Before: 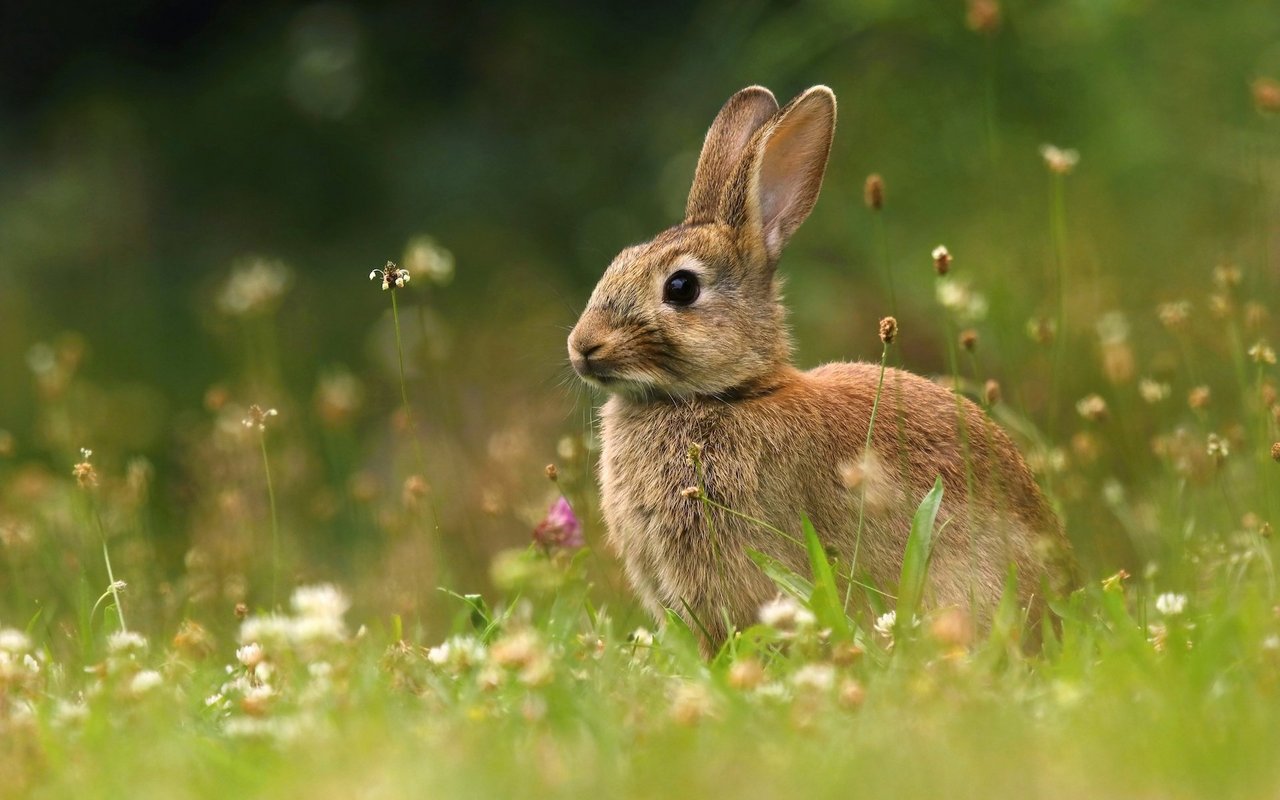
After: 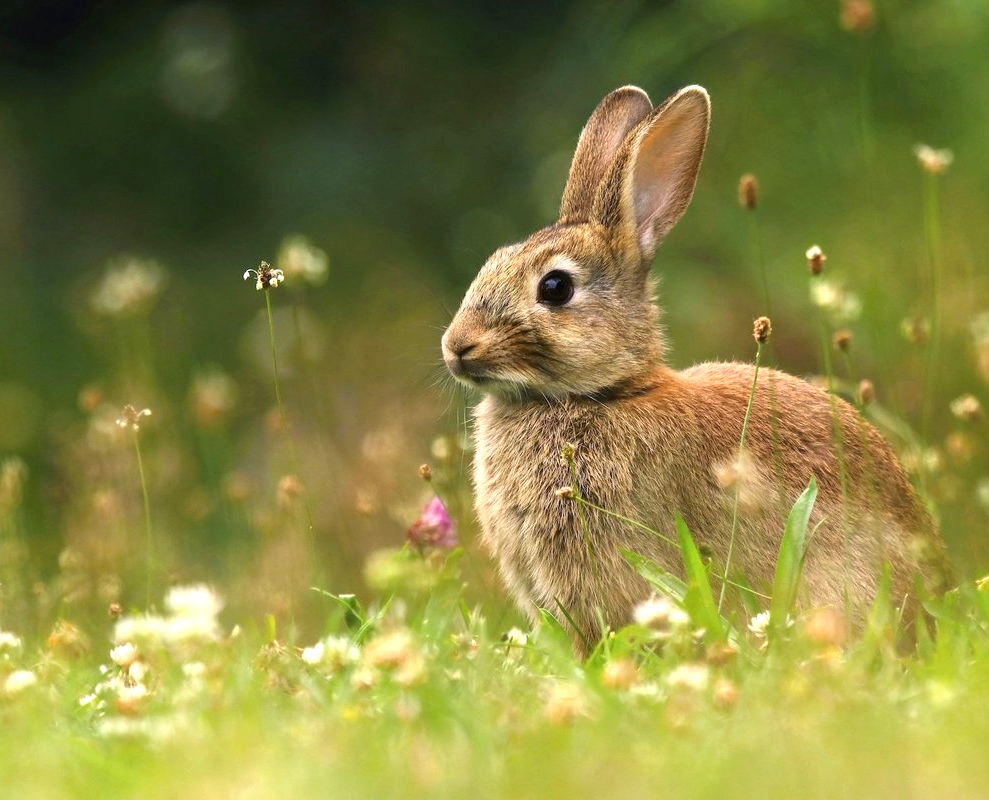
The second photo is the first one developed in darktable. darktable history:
crop: left 9.844%, right 12.816%
exposure: exposure 0.491 EV, compensate highlight preservation false
